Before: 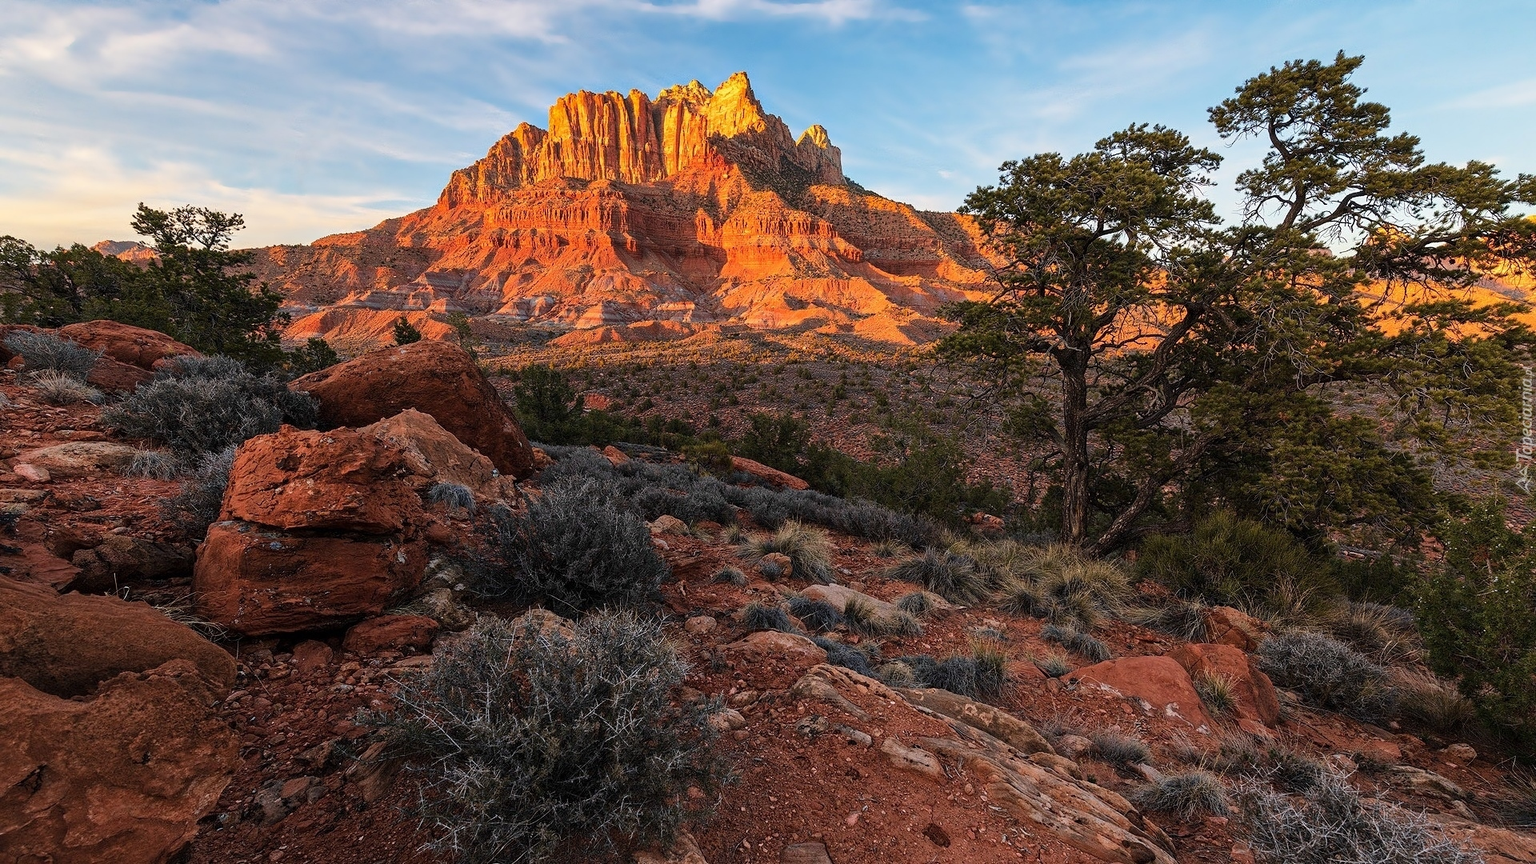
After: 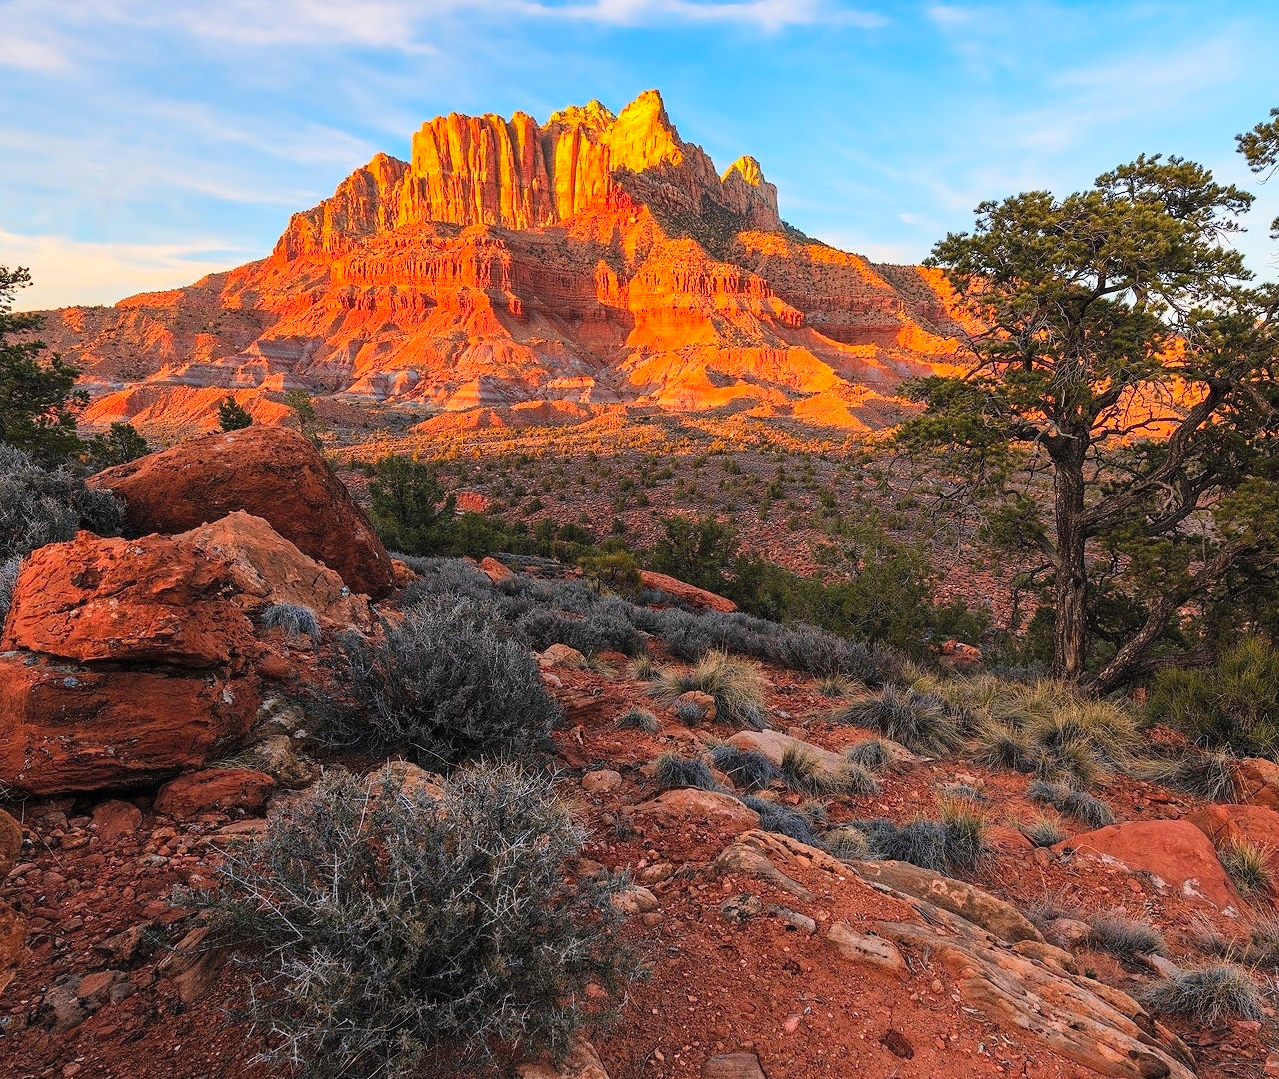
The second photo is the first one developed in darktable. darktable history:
contrast brightness saturation: contrast 0.07, brightness 0.174, saturation 0.416
crop and rotate: left 14.304%, right 19.056%
